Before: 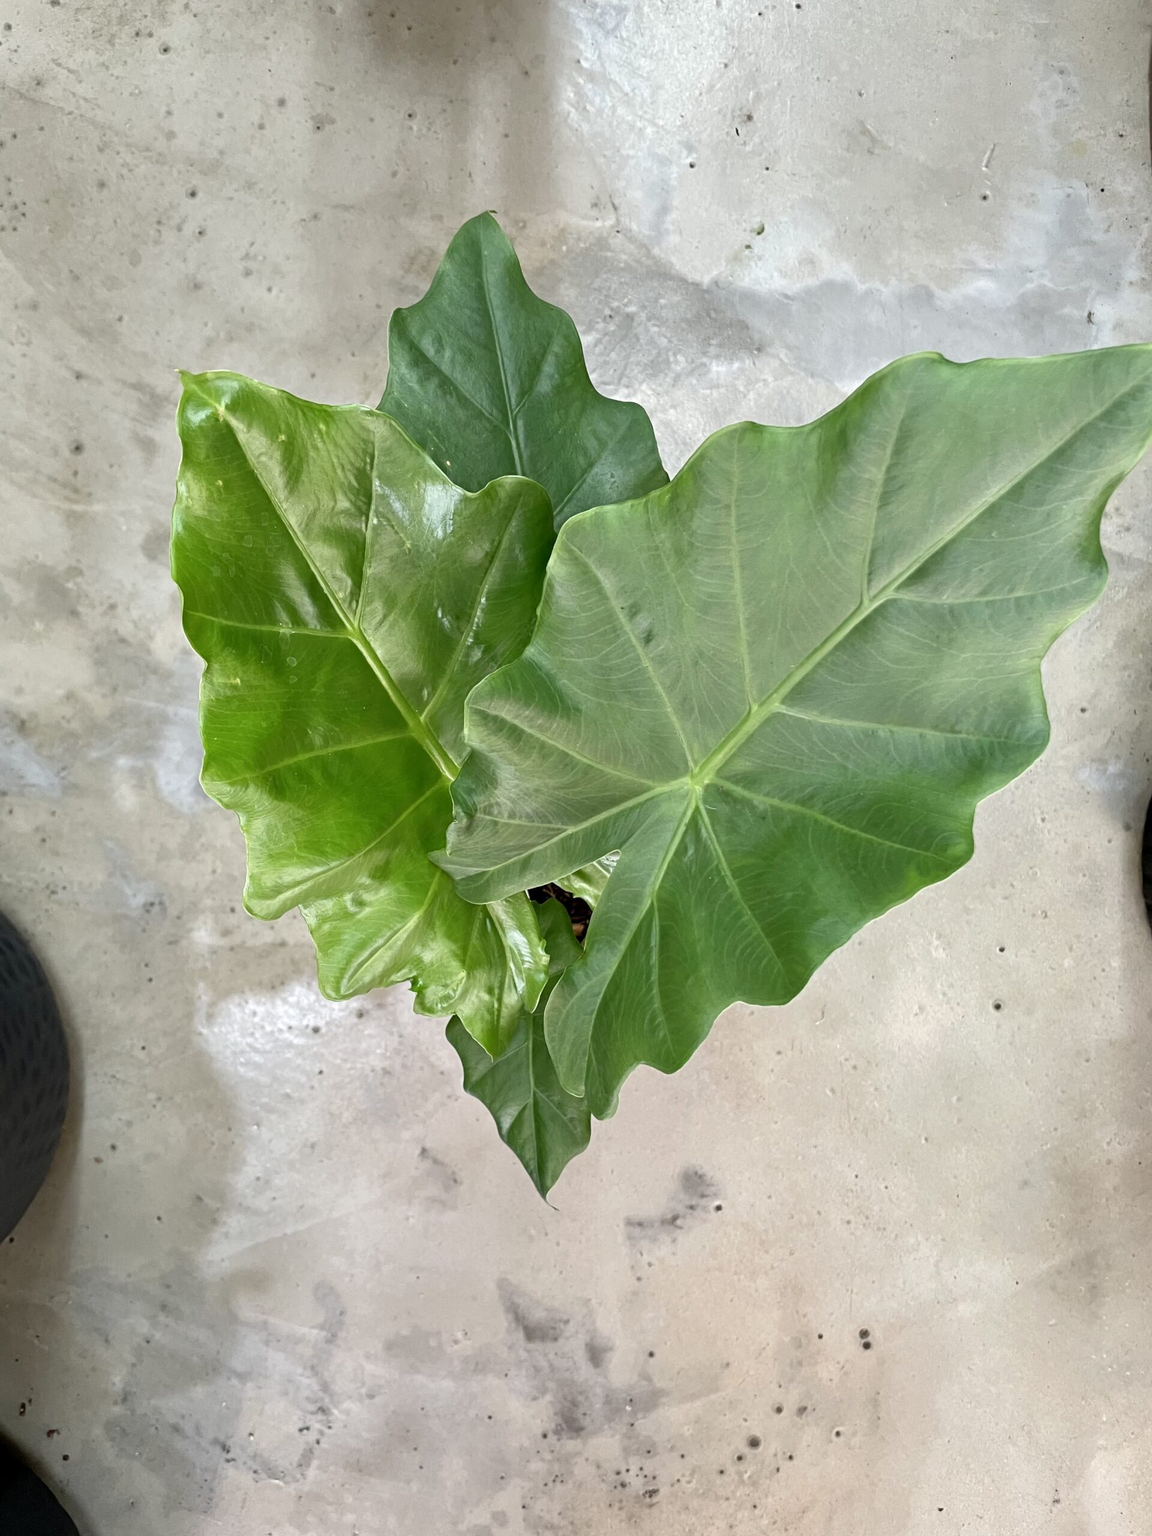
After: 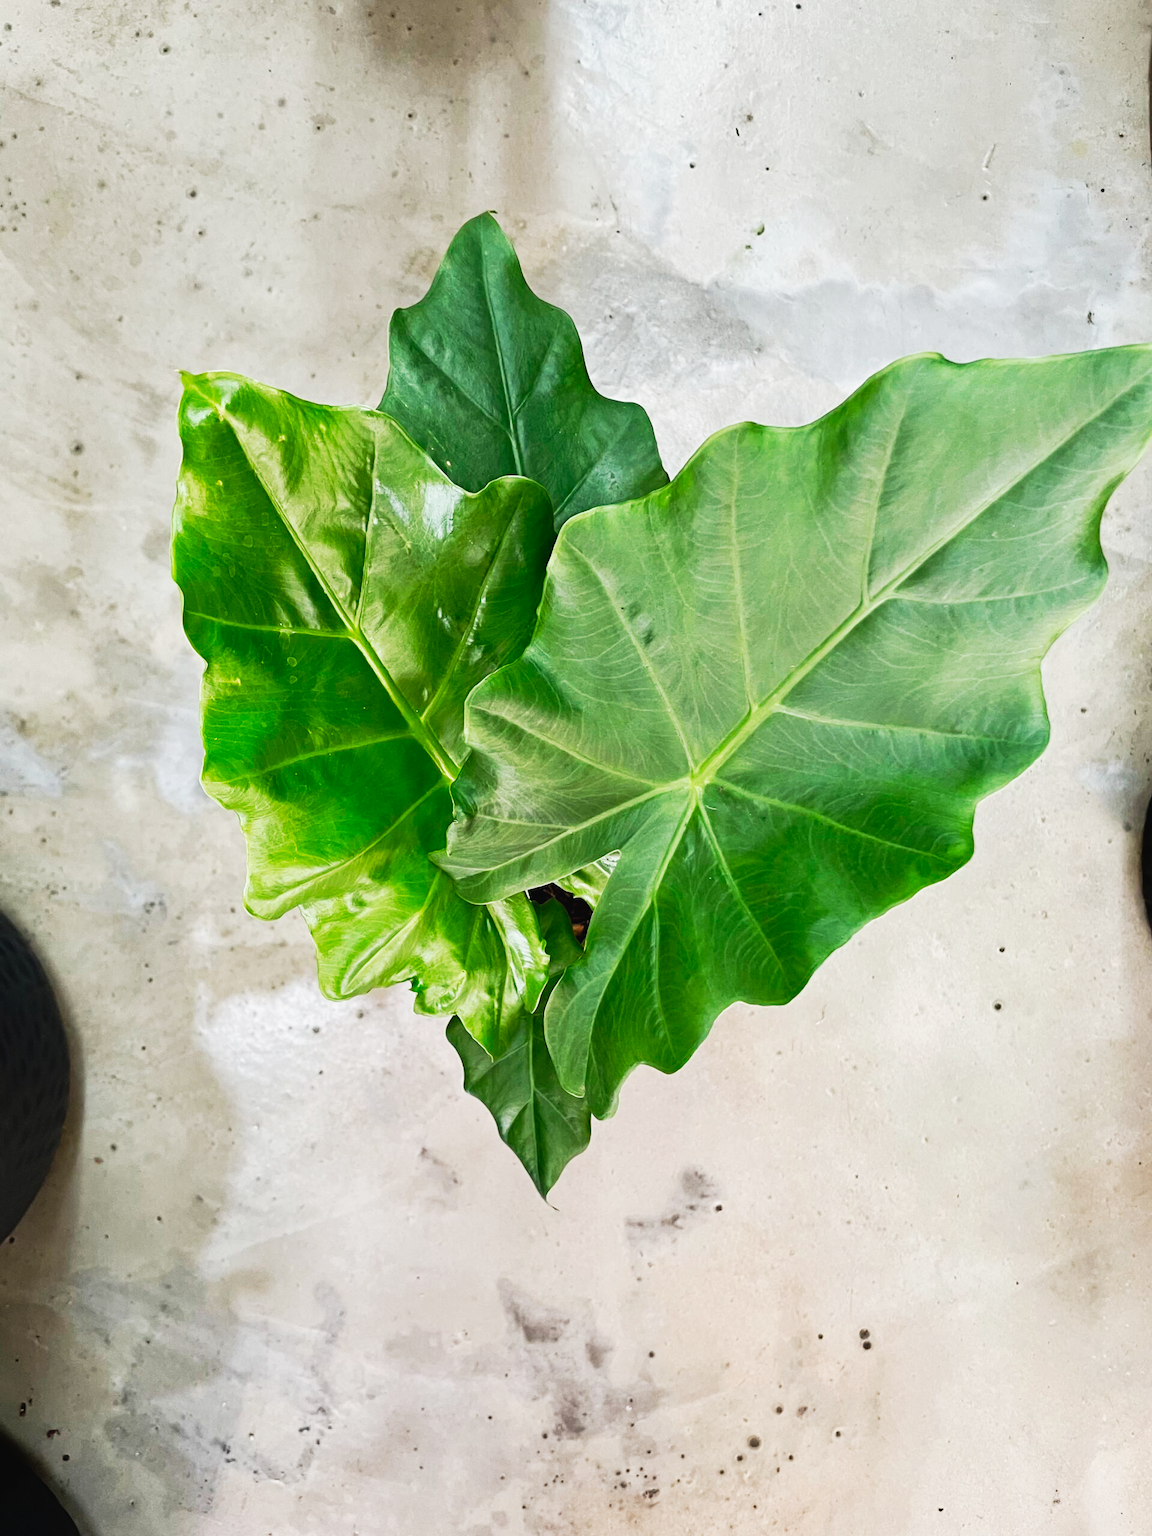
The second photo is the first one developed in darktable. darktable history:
tone curve: curves: ch0 [(0, 0.023) (0.132, 0.075) (0.251, 0.186) (0.463, 0.461) (0.662, 0.757) (0.854, 0.909) (1, 0.973)]; ch1 [(0, 0) (0.447, 0.411) (0.483, 0.469) (0.498, 0.496) (0.518, 0.514) (0.561, 0.579) (0.604, 0.645) (0.669, 0.73) (0.819, 0.93) (1, 1)]; ch2 [(0, 0) (0.307, 0.315) (0.425, 0.438) (0.483, 0.477) (0.503, 0.503) (0.526, 0.534) (0.567, 0.569) (0.617, 0.674) (0.703, 0.797) (0.985, 0.966)], preserve colors none
